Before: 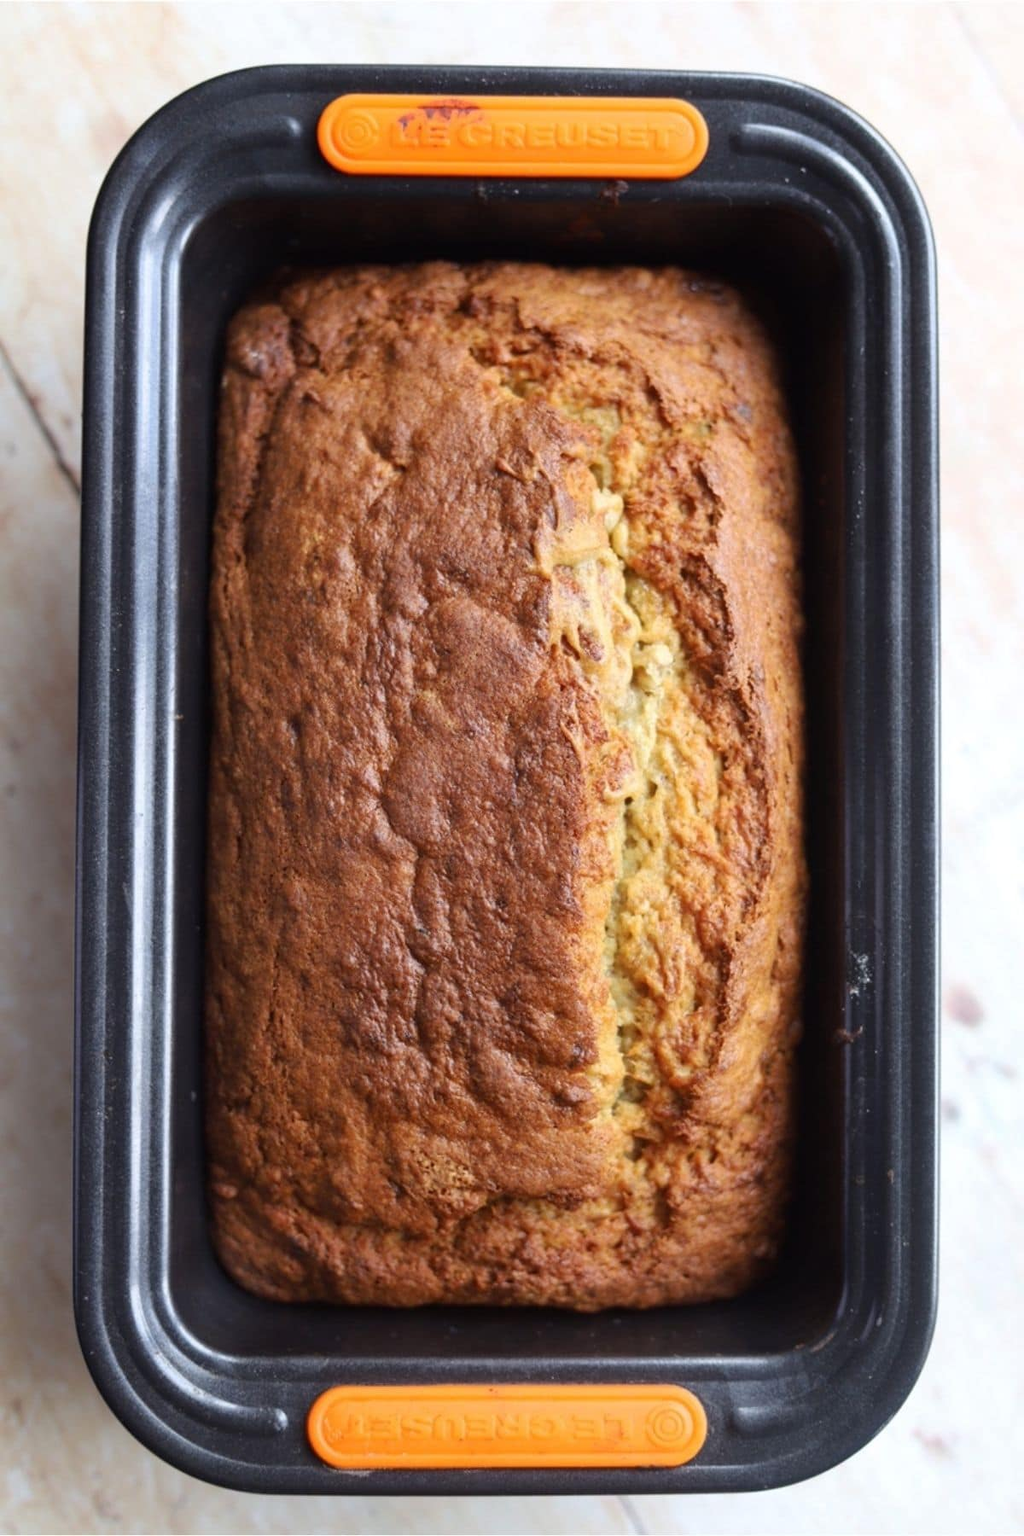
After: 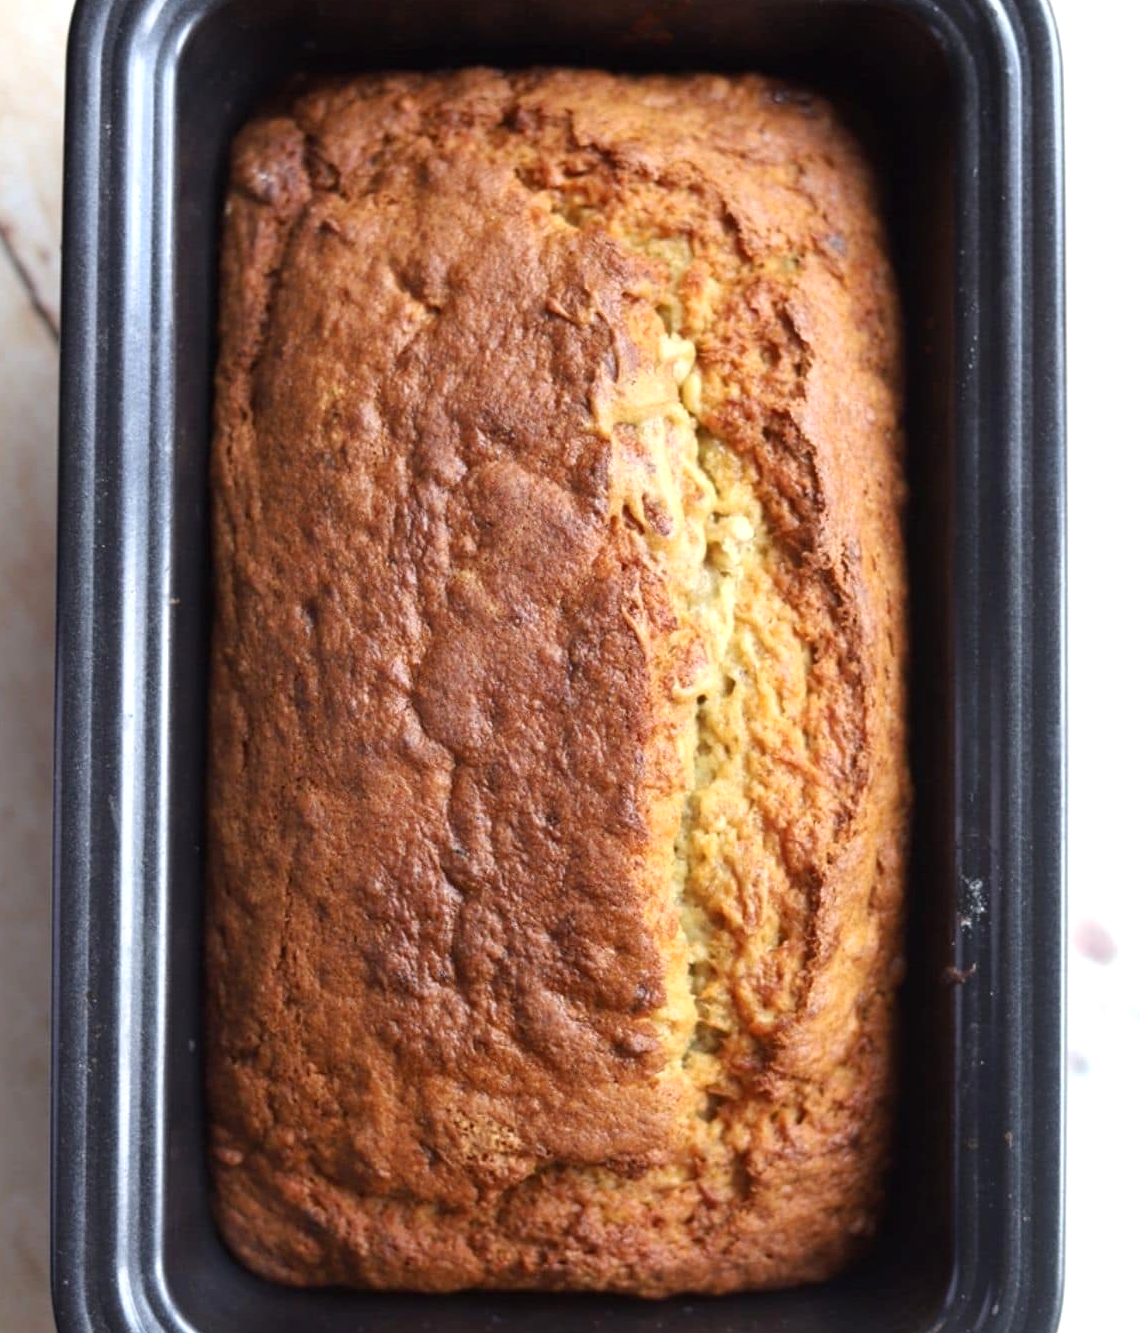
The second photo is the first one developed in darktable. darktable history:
exposure: exposure 0.29 EV, compensate highlight preservation false
crop and rotate: left 2.991%, top 13.302%, right 1.981%, bottom 12.636%
